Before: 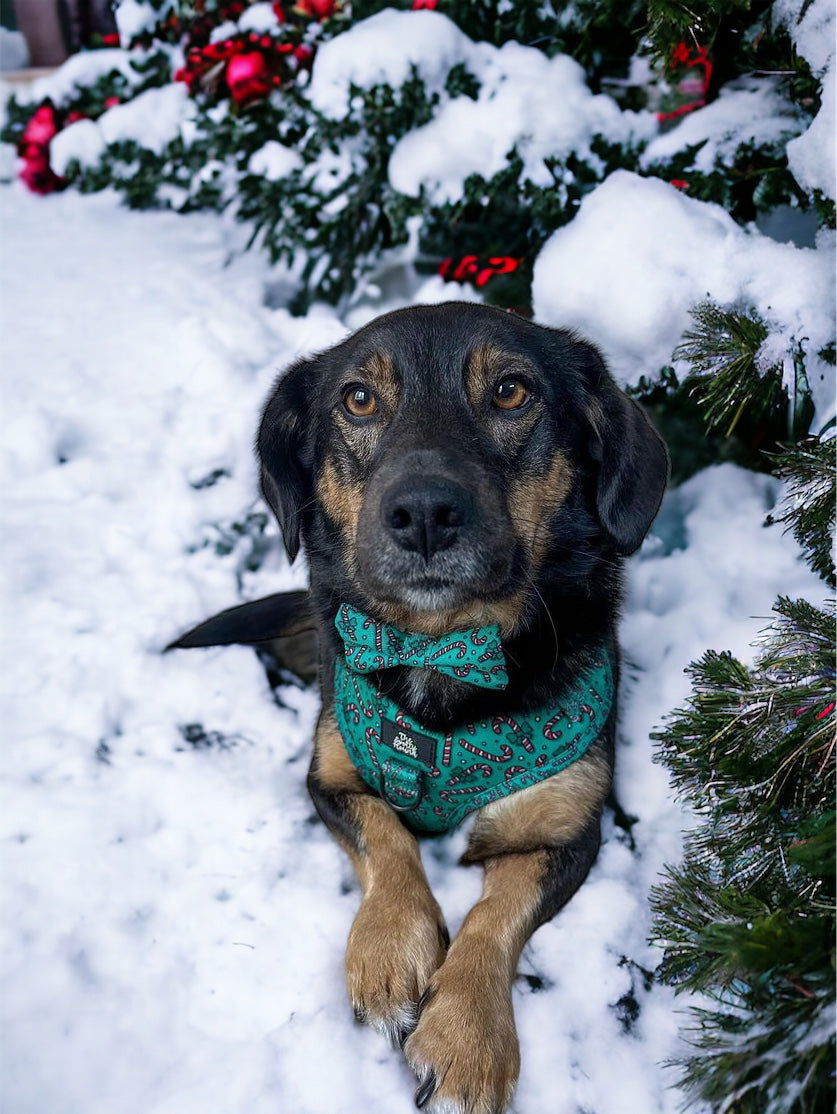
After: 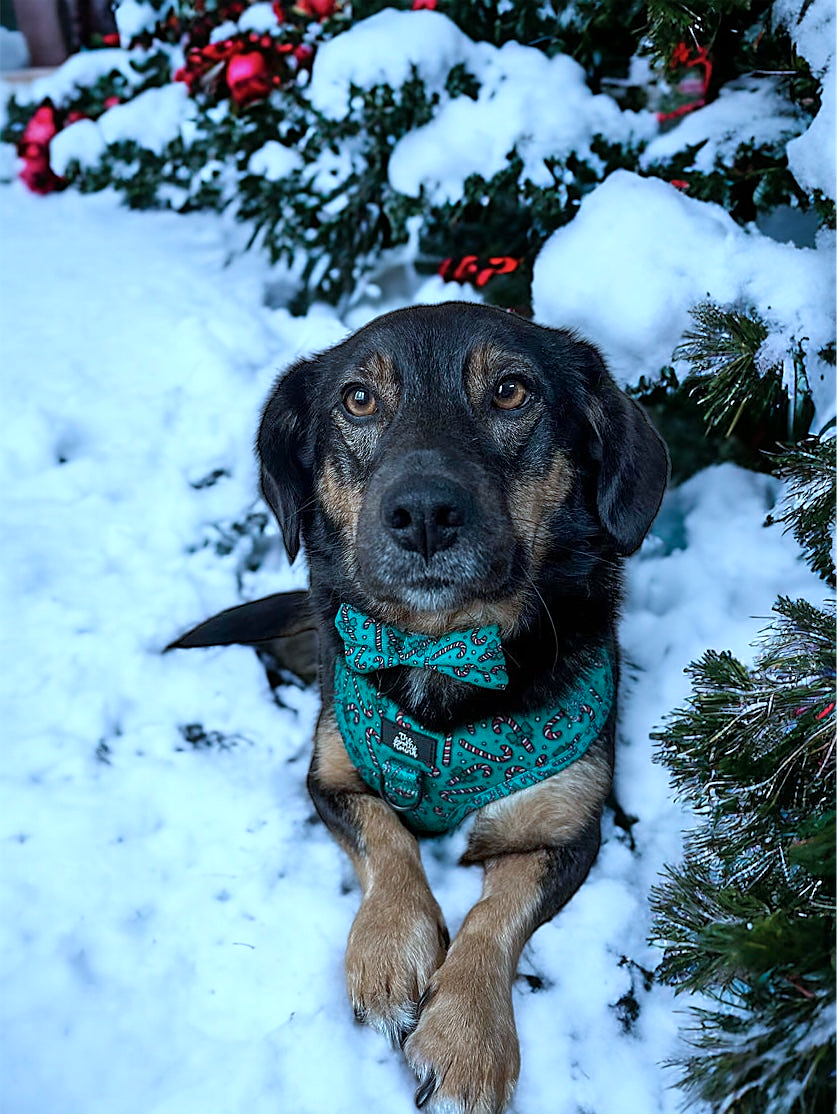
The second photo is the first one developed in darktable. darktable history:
tone equalizer: edges refinement/feathering 500, mask exposure compensation -1.57 EV, preserve details no
color correction: highlights a* -9.81, highlights b* -21.23
sharpen: on, module defaults
